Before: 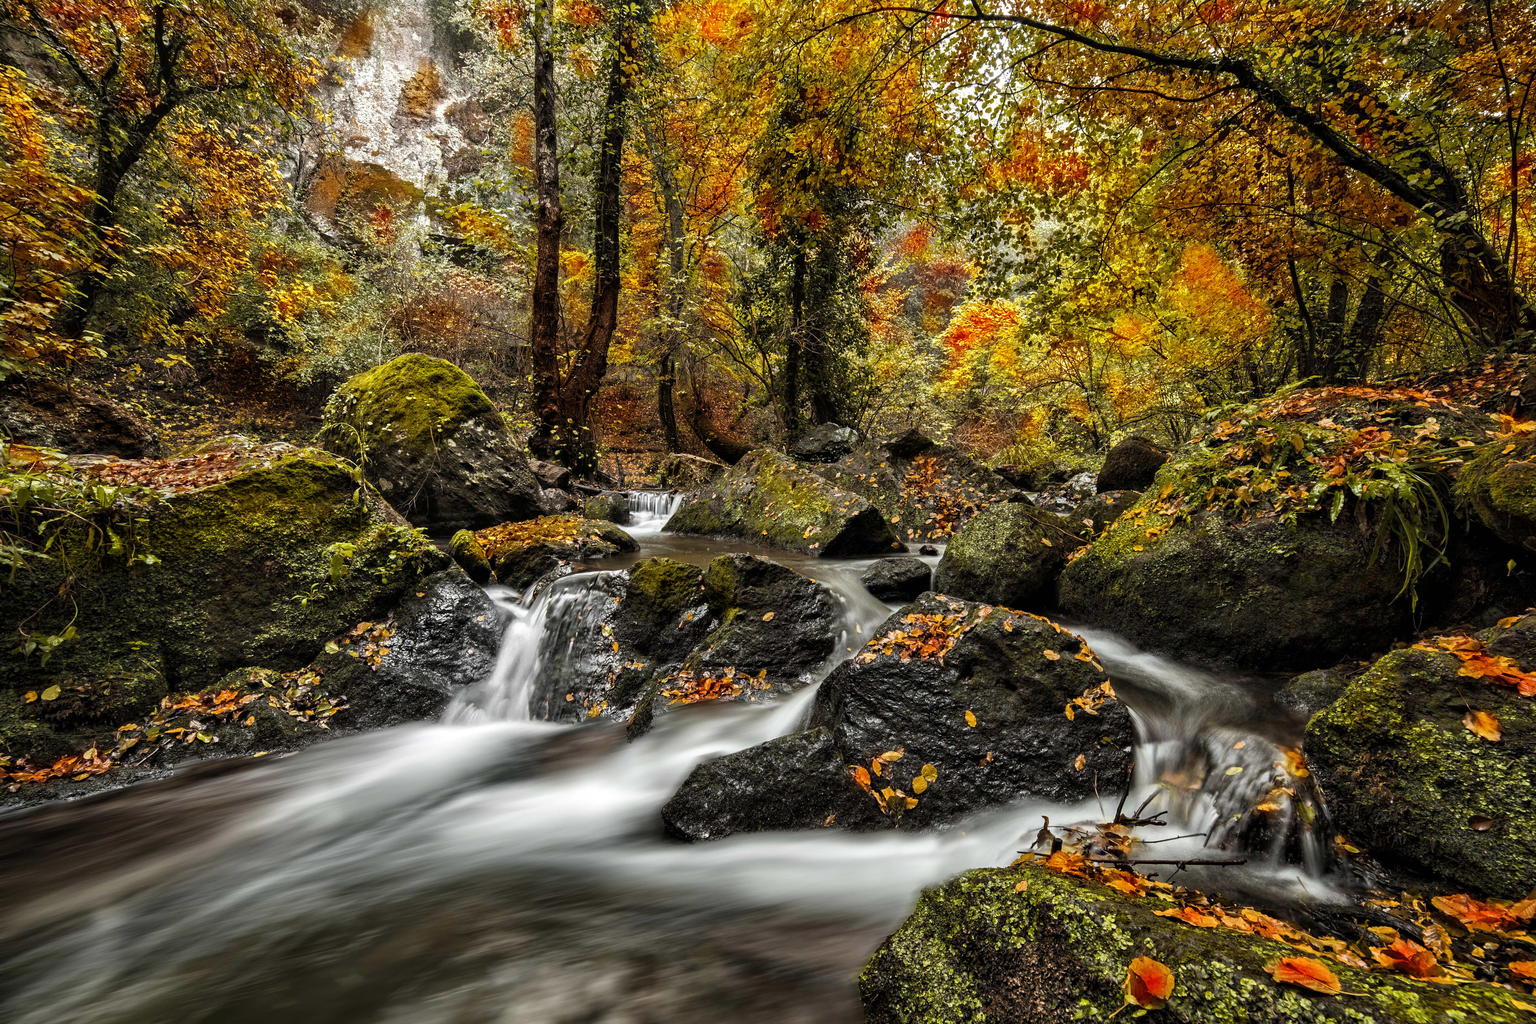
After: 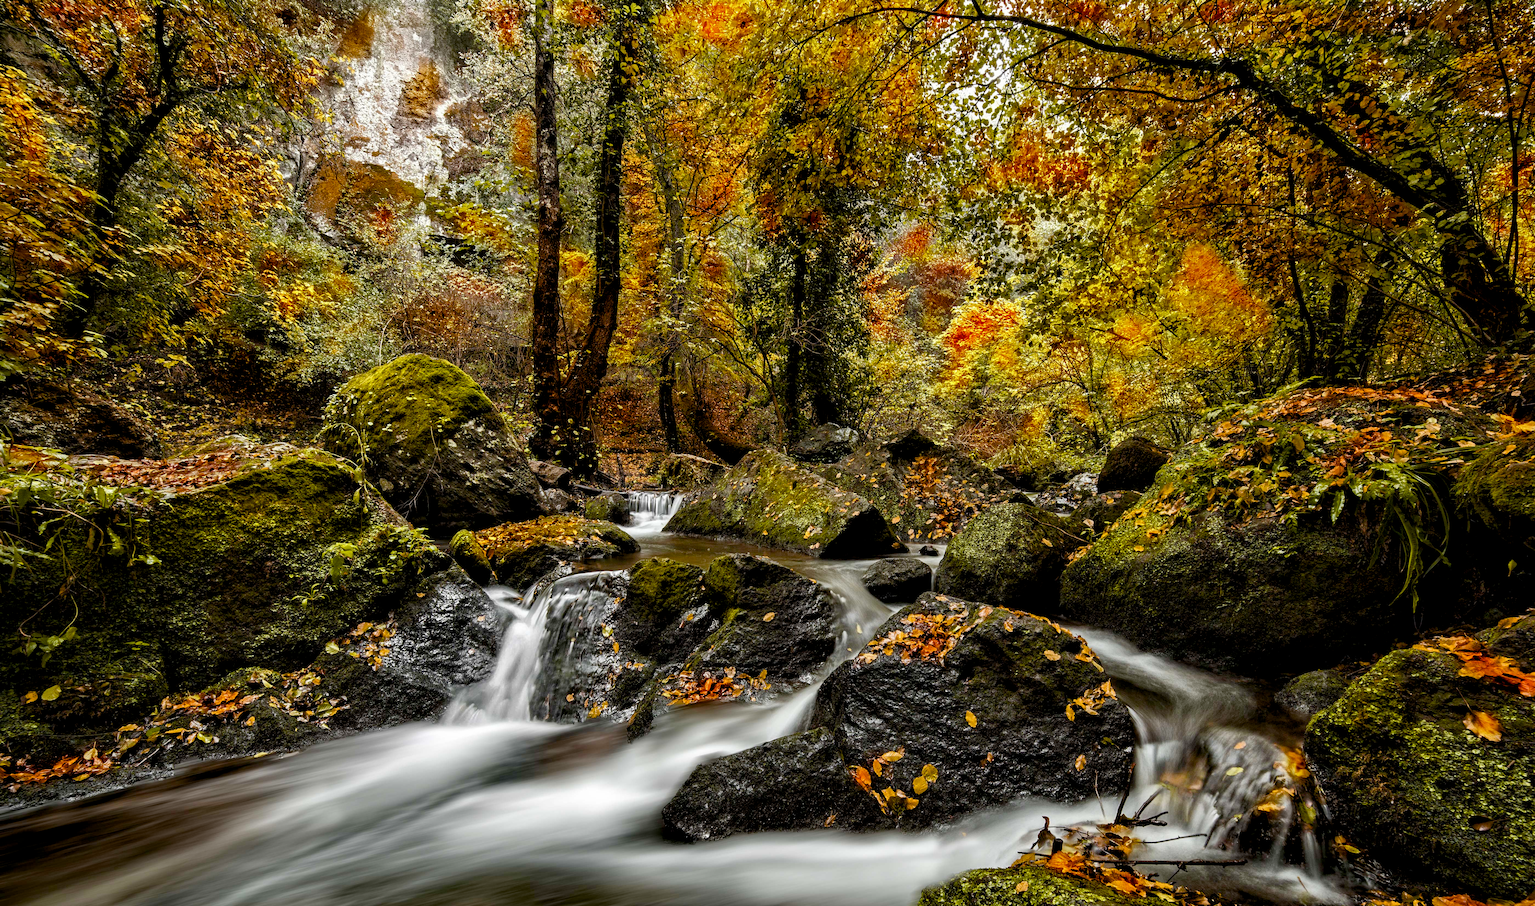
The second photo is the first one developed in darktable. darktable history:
color balance rgb: global offset › luminance -0.884%, perceptual saturation grading › global saturation 20%, perceptual saturation grading › highlights -25.713%, perceptual saturation grading › shadows 49.587%
crop and rotate: top 0%, bottom 11.447%
